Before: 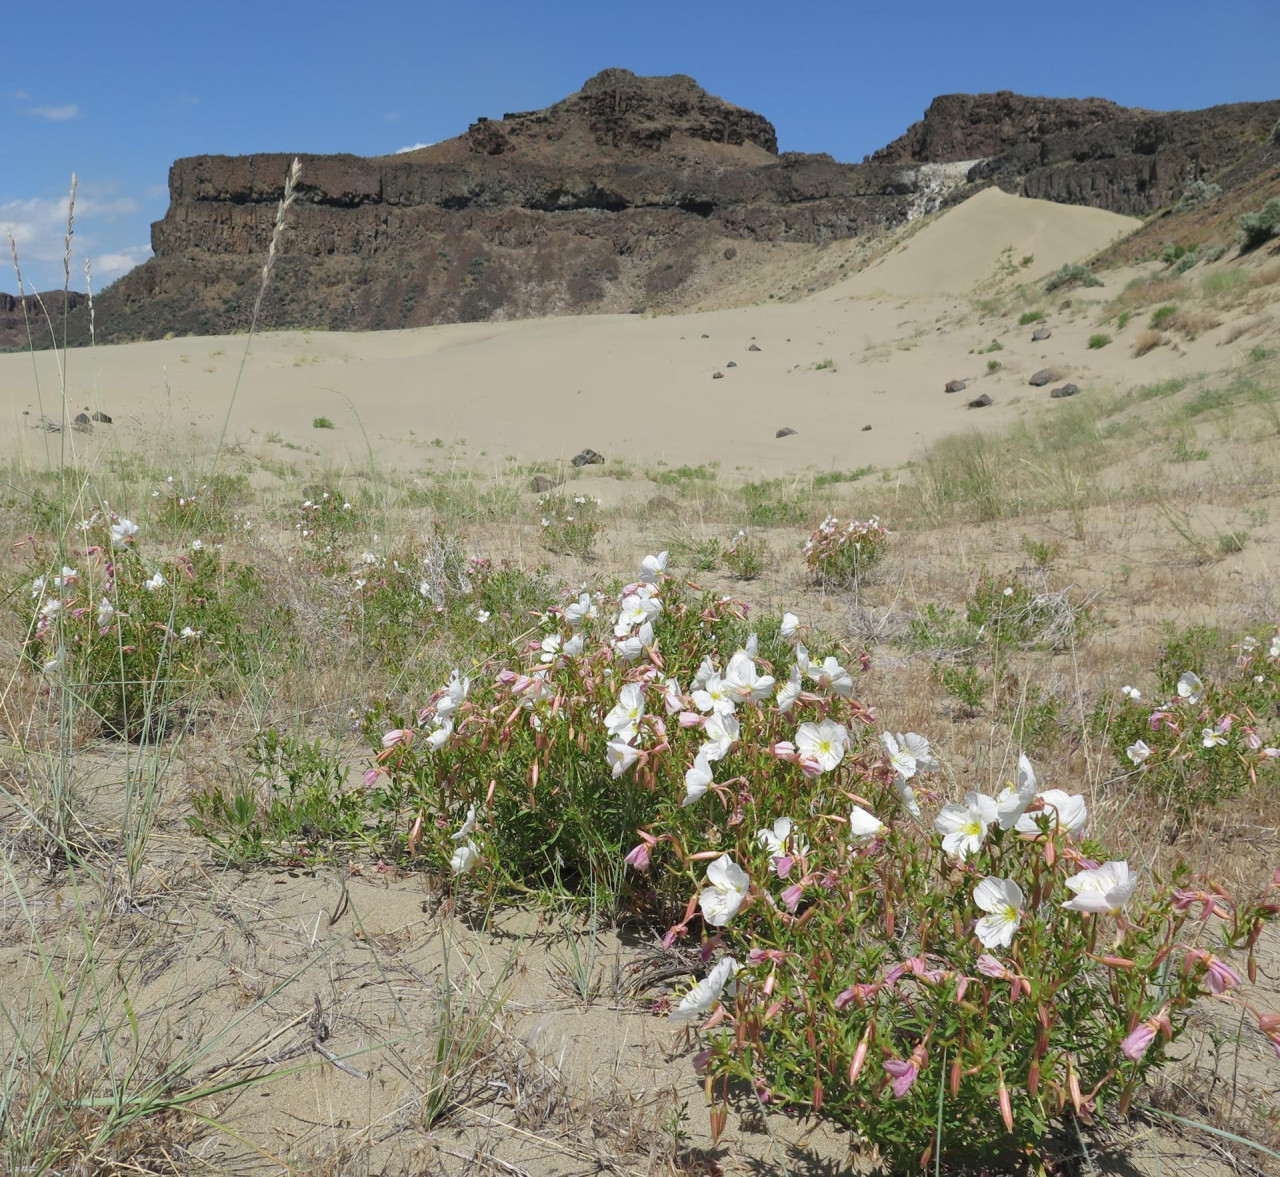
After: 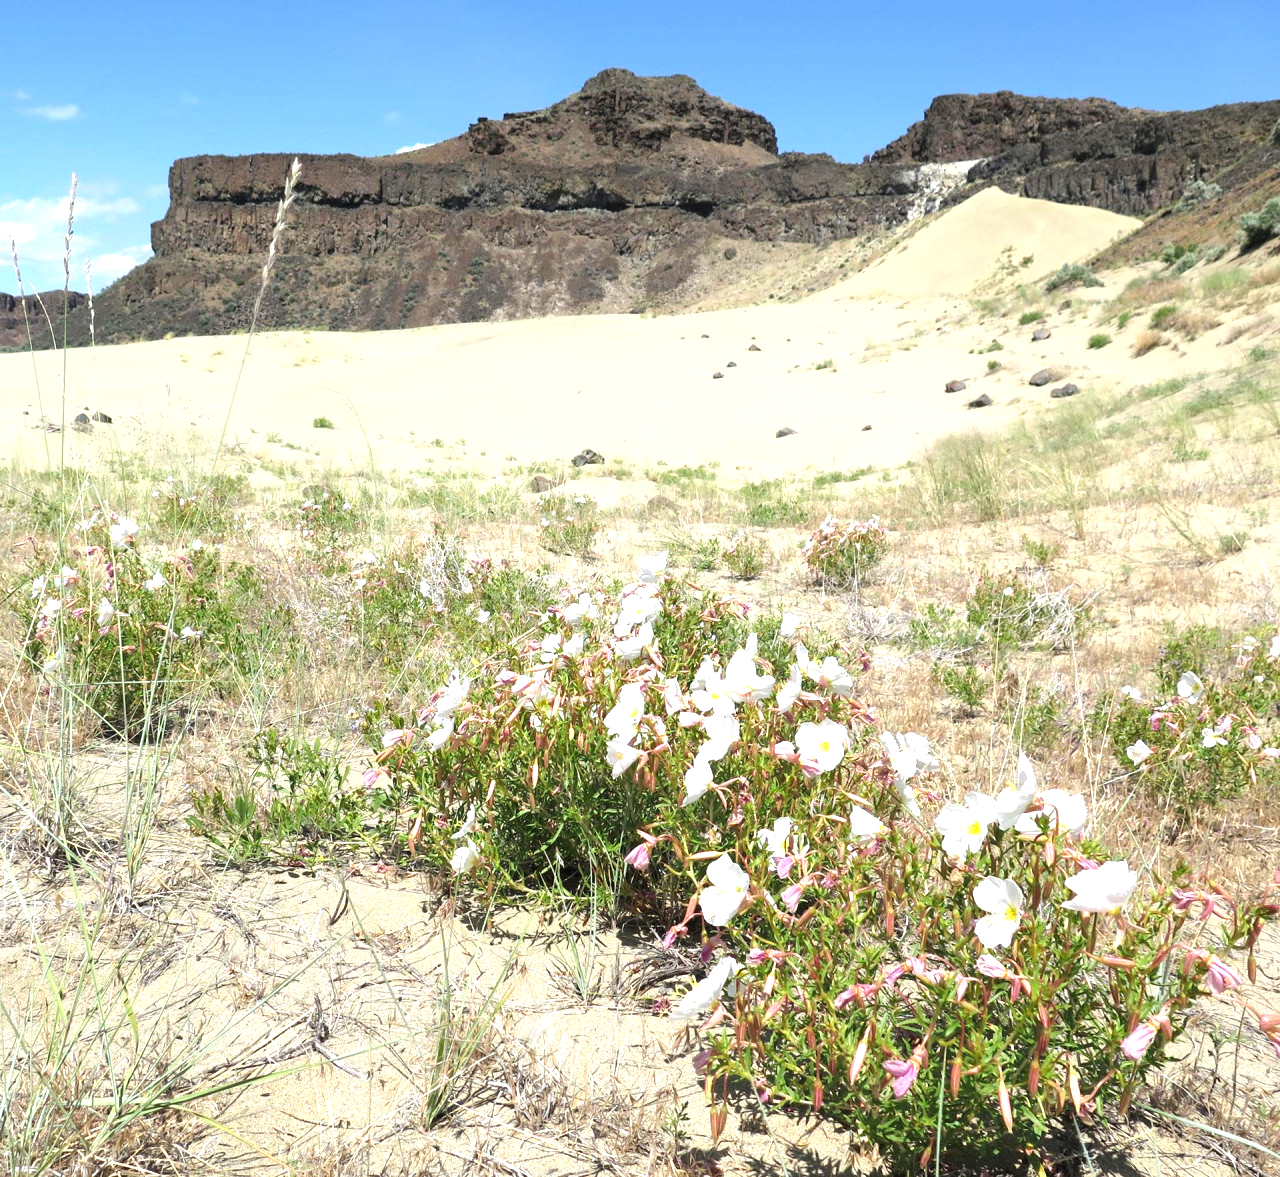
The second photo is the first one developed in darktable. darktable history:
levels: levels [0.012, 0.367, 0.697]
tone equalizer: mask exposure compensation -0.505 EV
